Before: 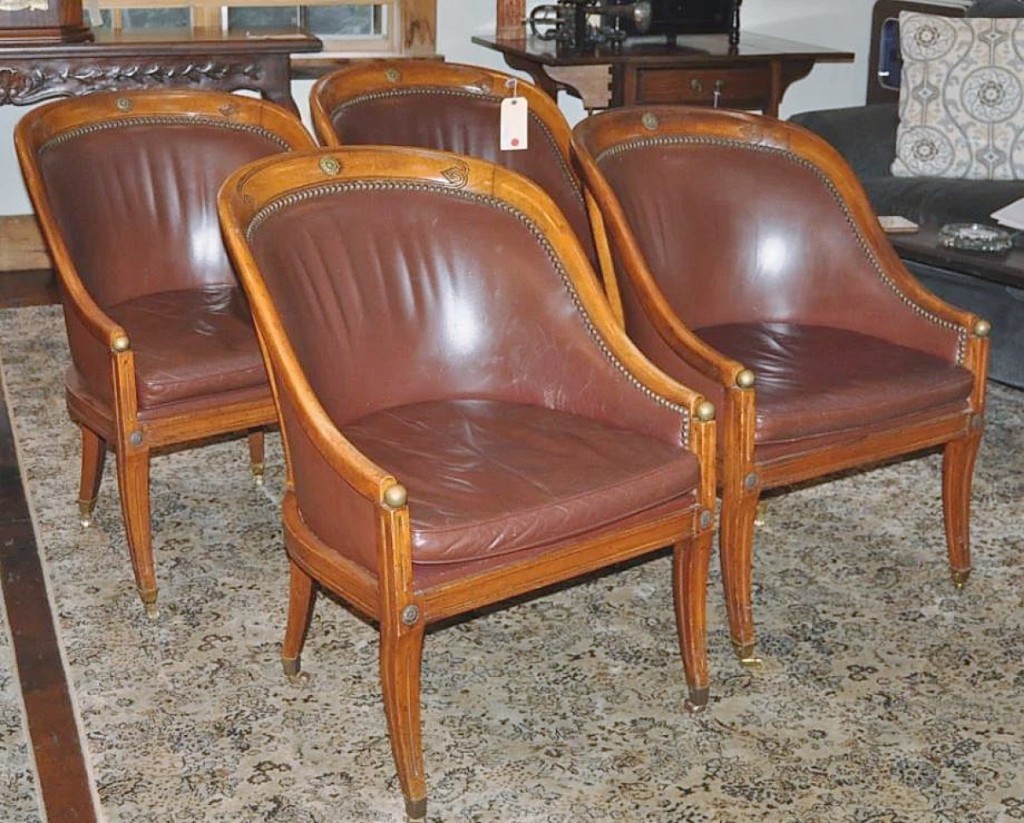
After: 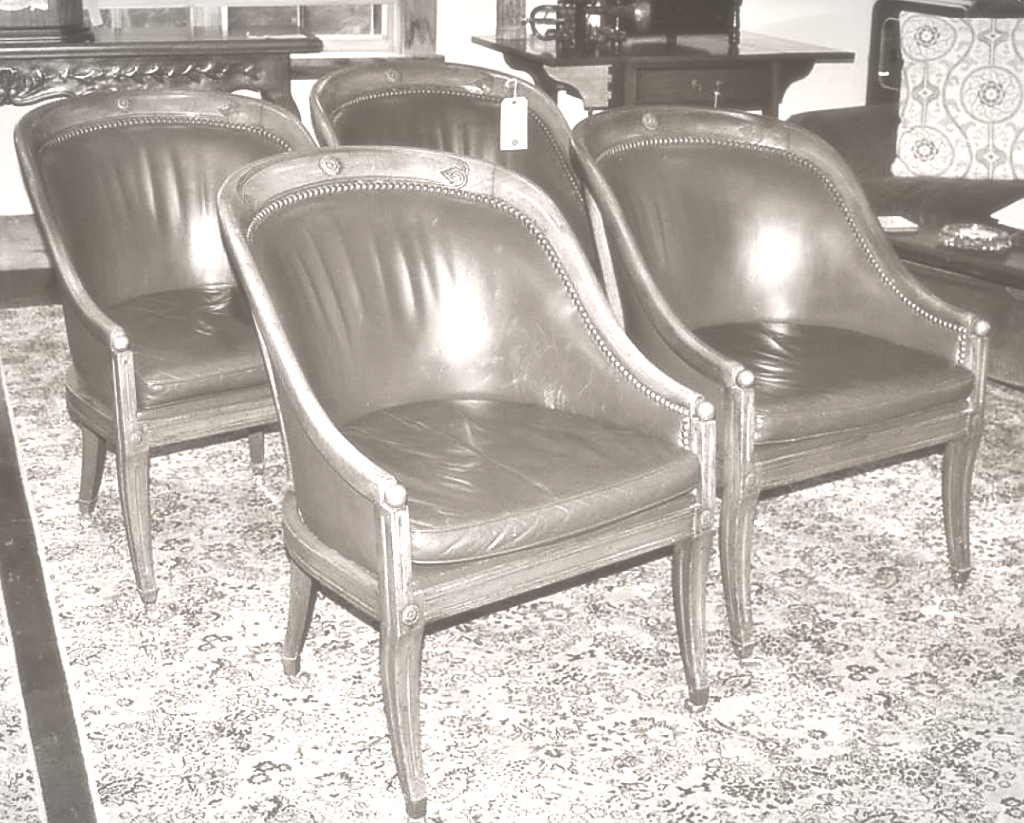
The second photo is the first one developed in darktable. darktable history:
vignetting: fall-off start 100%, brightness -0.282, width/height ratio 1.31
soften: size 19.52%, mix 20.32%
graduated density: on, module defaults
sharpen: radius 1.864, amount 0.398, threshold 1.271
color correction: highlights a* -20.17, highlights b* 20.27, shadows a* 20.03, shadows b* -20.46, saturation 0.43
contrast brightness saturation: contrast 0.28
colorize: hue 34.49°, saturation 35.33%, source mix 100%, lightness 55%, version 1
